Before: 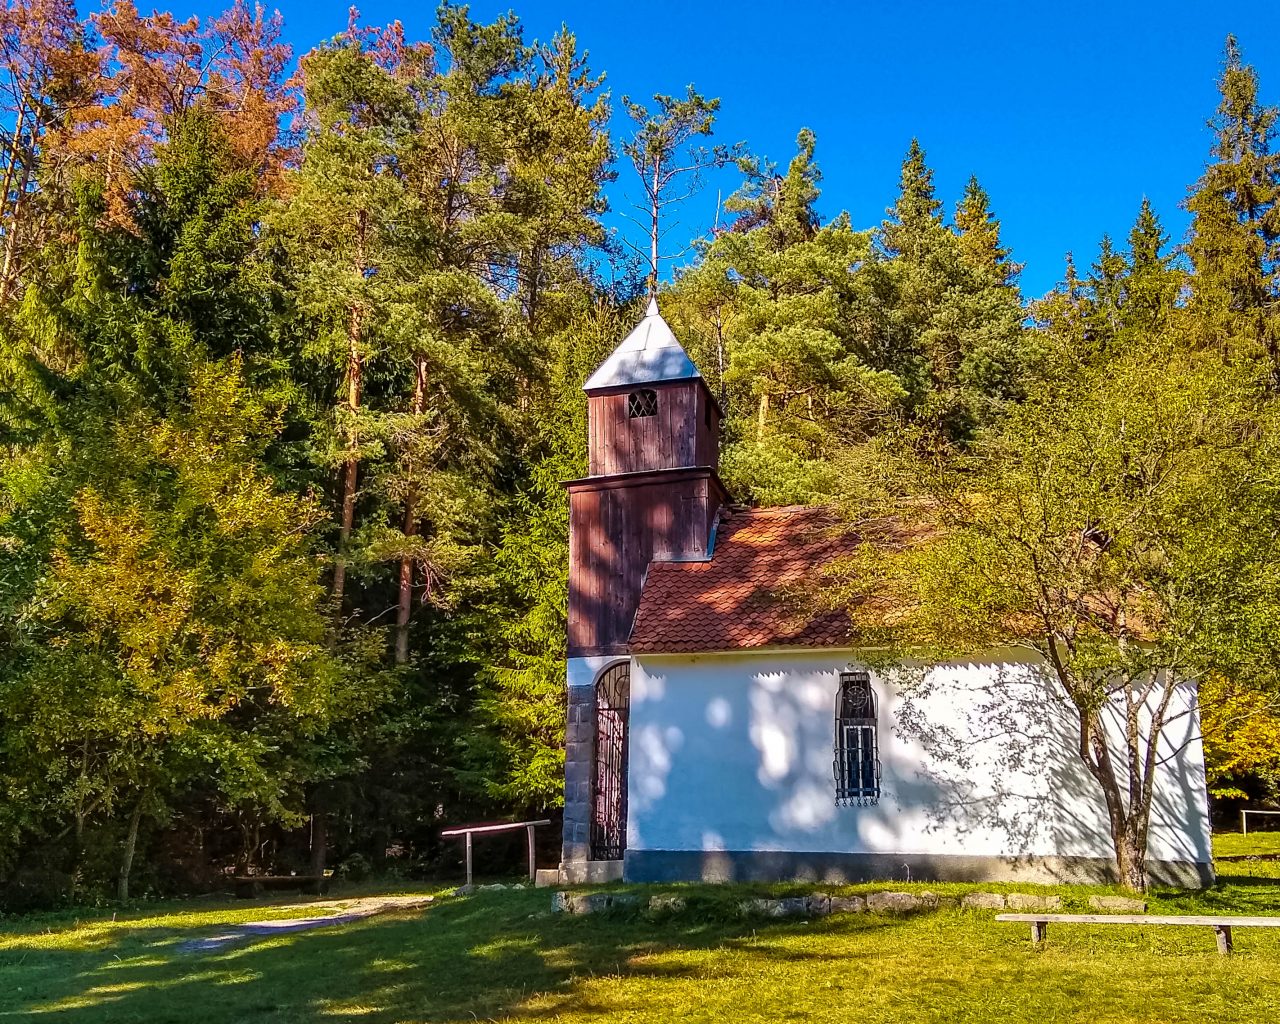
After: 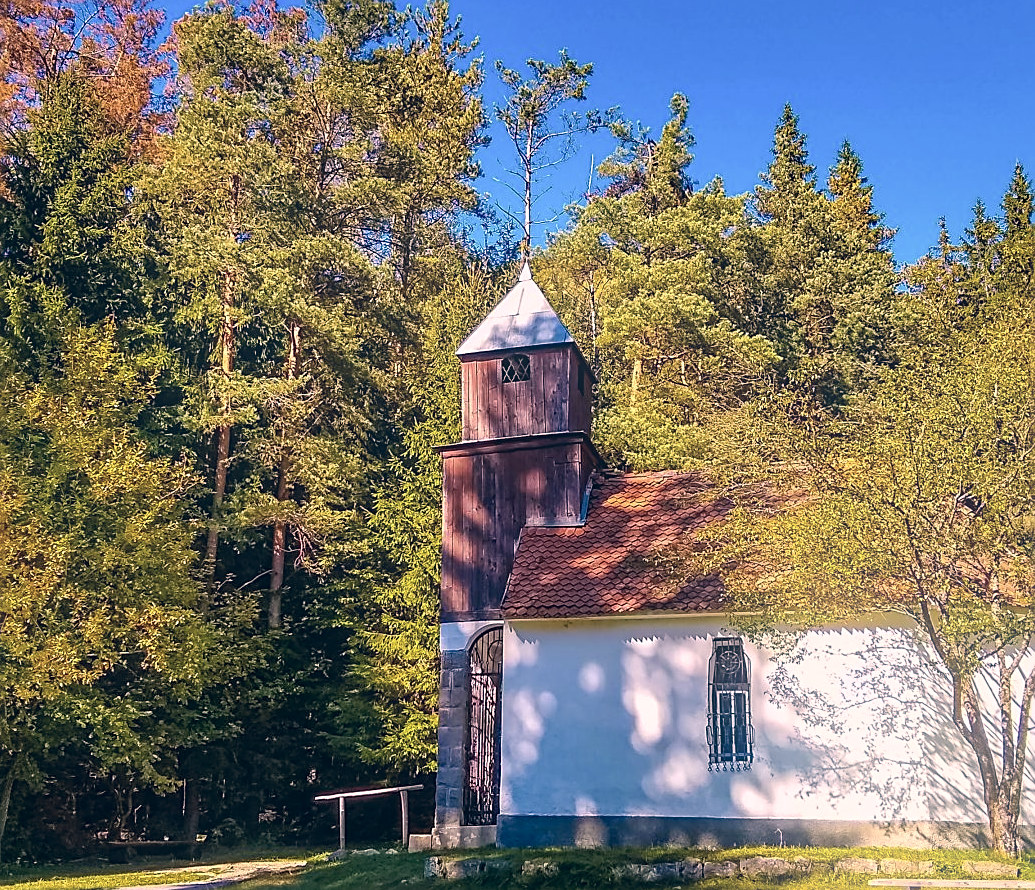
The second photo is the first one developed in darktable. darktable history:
white balance: red 0.978, blue 0.999
color correction: highlights a* 14.46, highlights b* 5.85, shadows a* -5.53, shadows b* -15.24, saturation 0.85
sharpen: amount 0.575
bloom: size 16%, threshold 98%, strength 20%
crop: left 9.929%, top 3.475%, right 9.188%, bottom 9.529%
